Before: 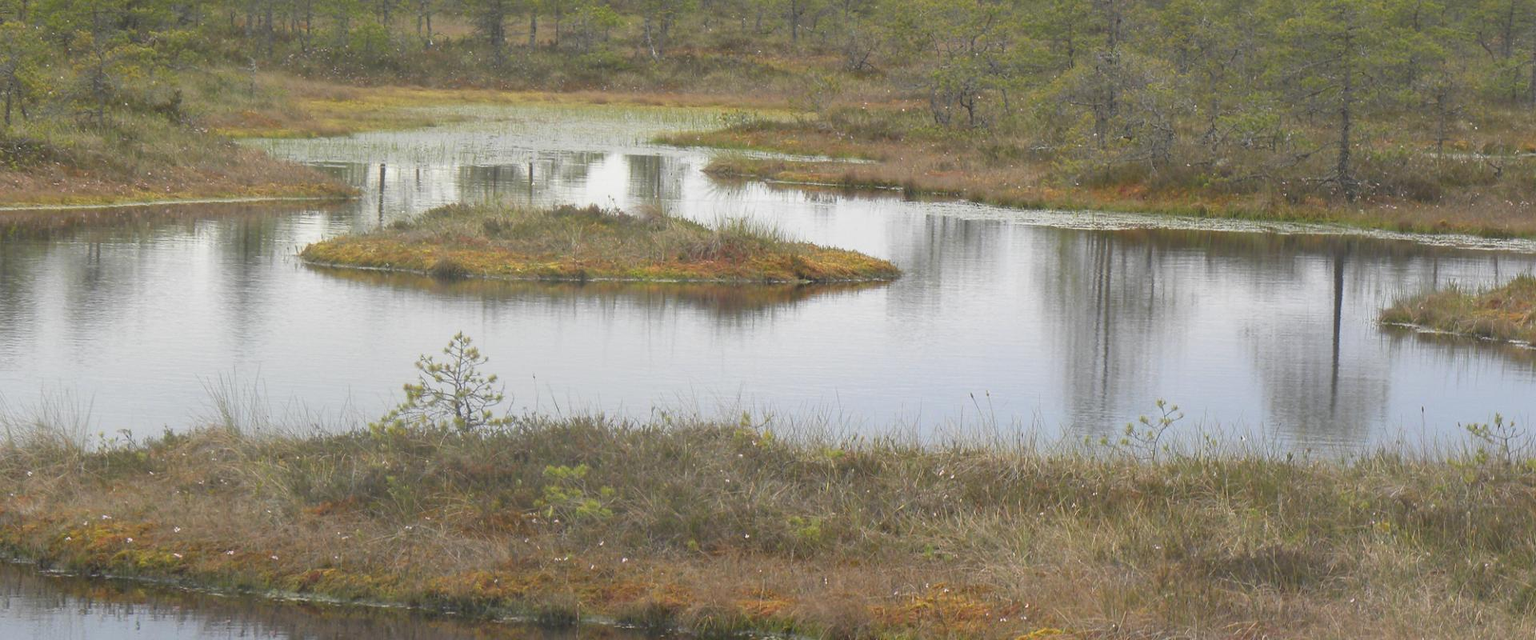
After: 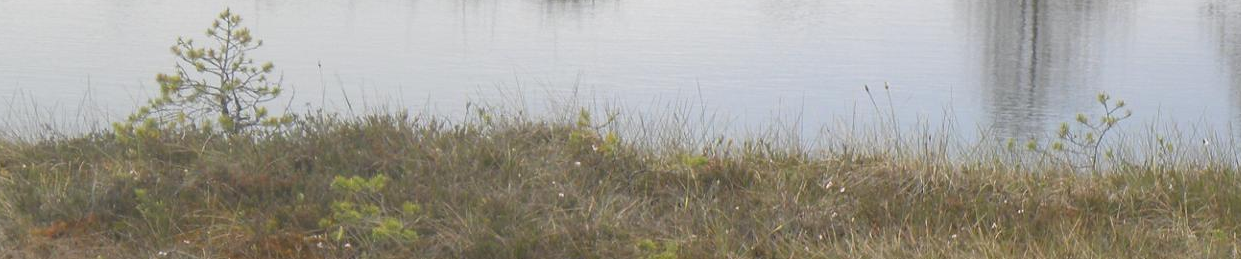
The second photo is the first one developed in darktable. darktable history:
crop: left 18.13%, top 50.77%, right 17.223%, bottom 16.831%
